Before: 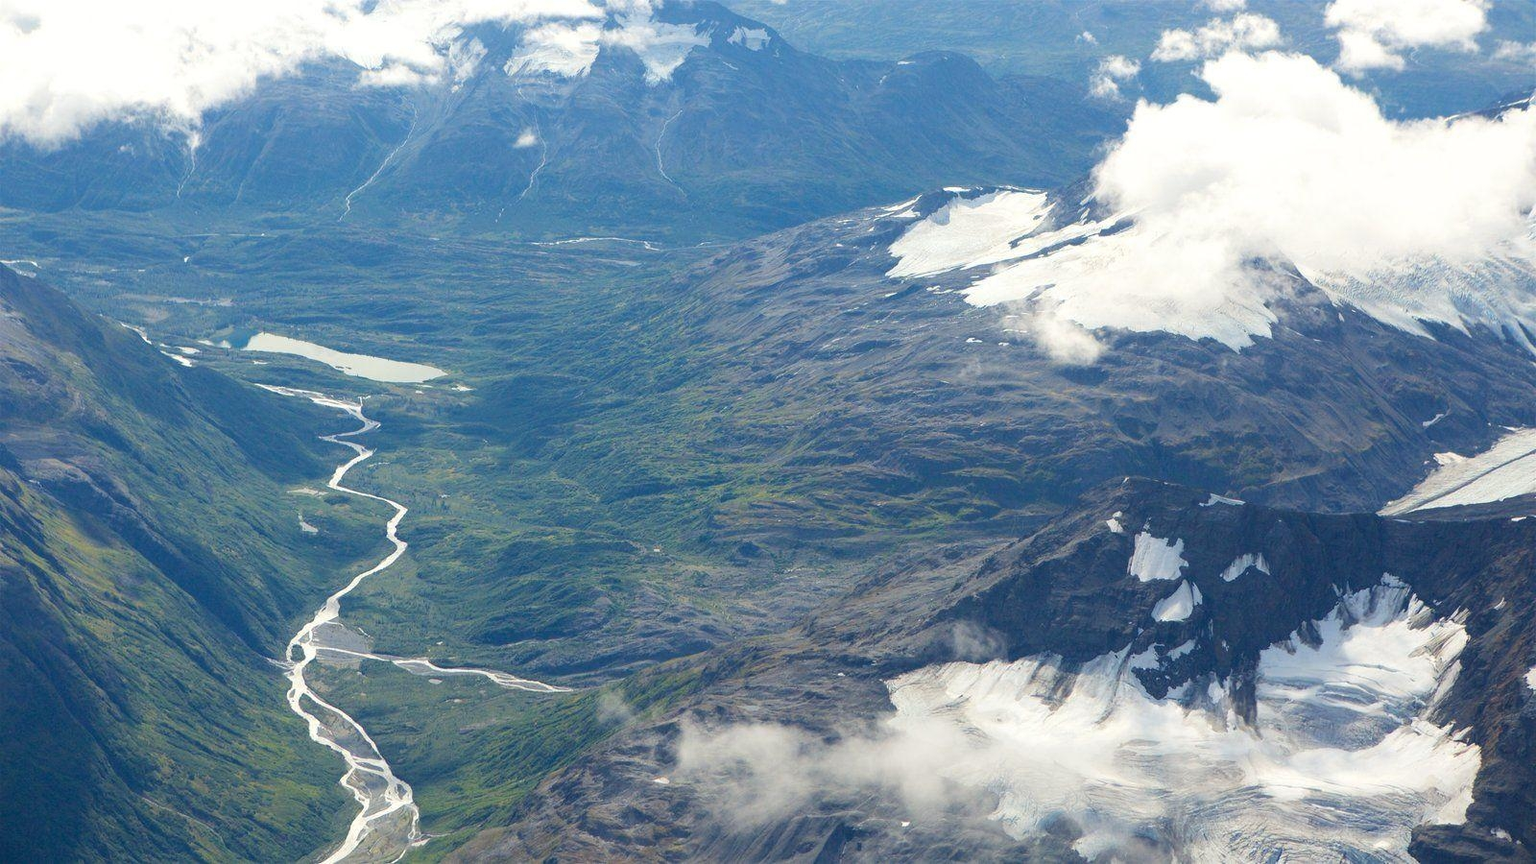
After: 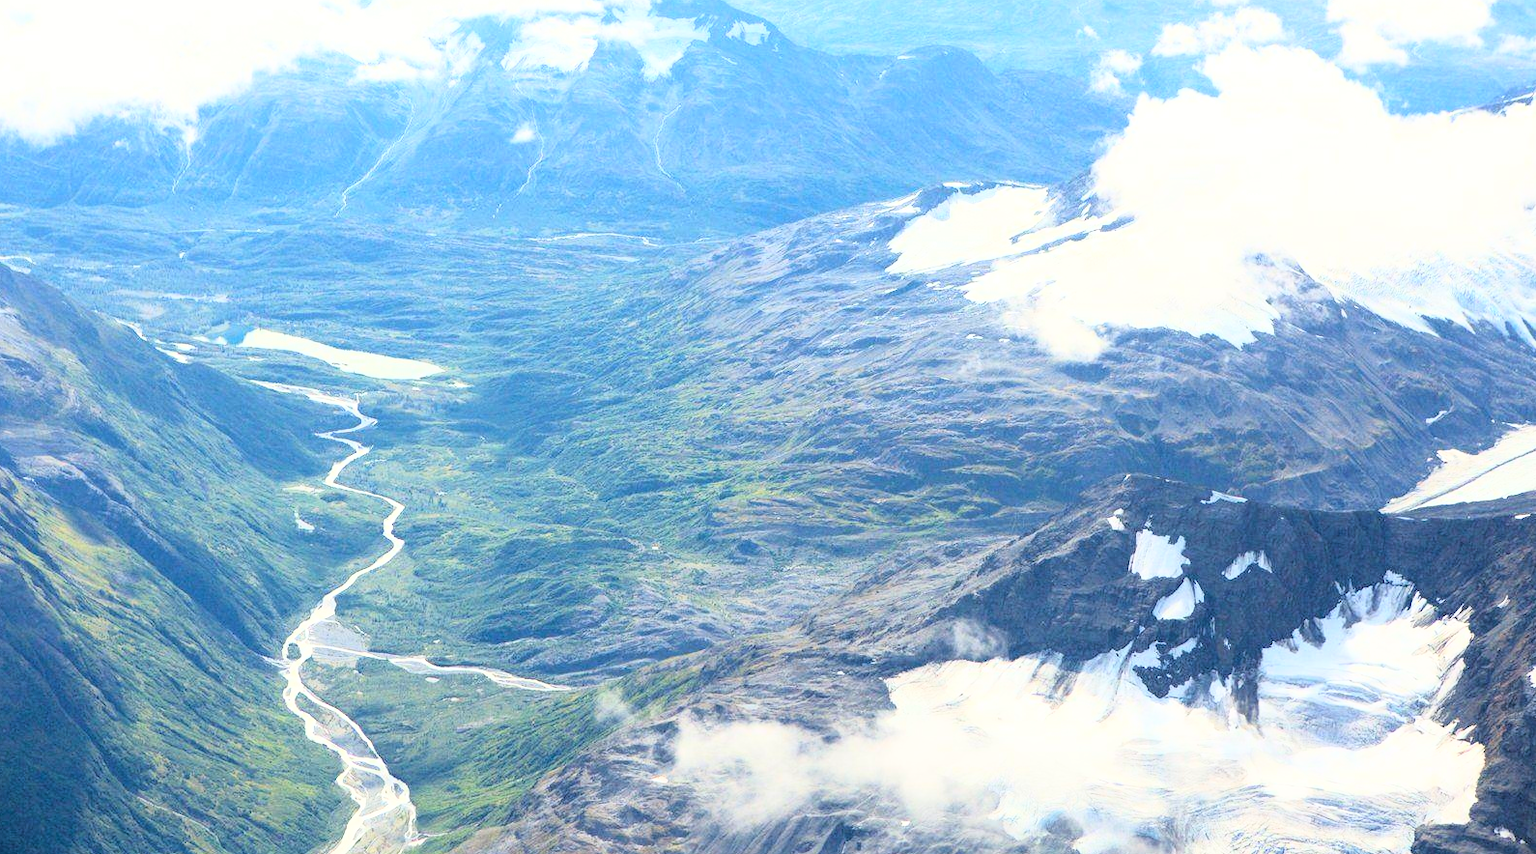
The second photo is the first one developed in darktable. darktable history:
crop: left 0.437%, top 0.752%, right 0.148%, bottom 0.885%
base curve: curves: ch0 [(0, 0) (0.012, 0.01) (0.073, 0.168) (0.31, 0.711) (0.645, 0.957) (1, 1)]
